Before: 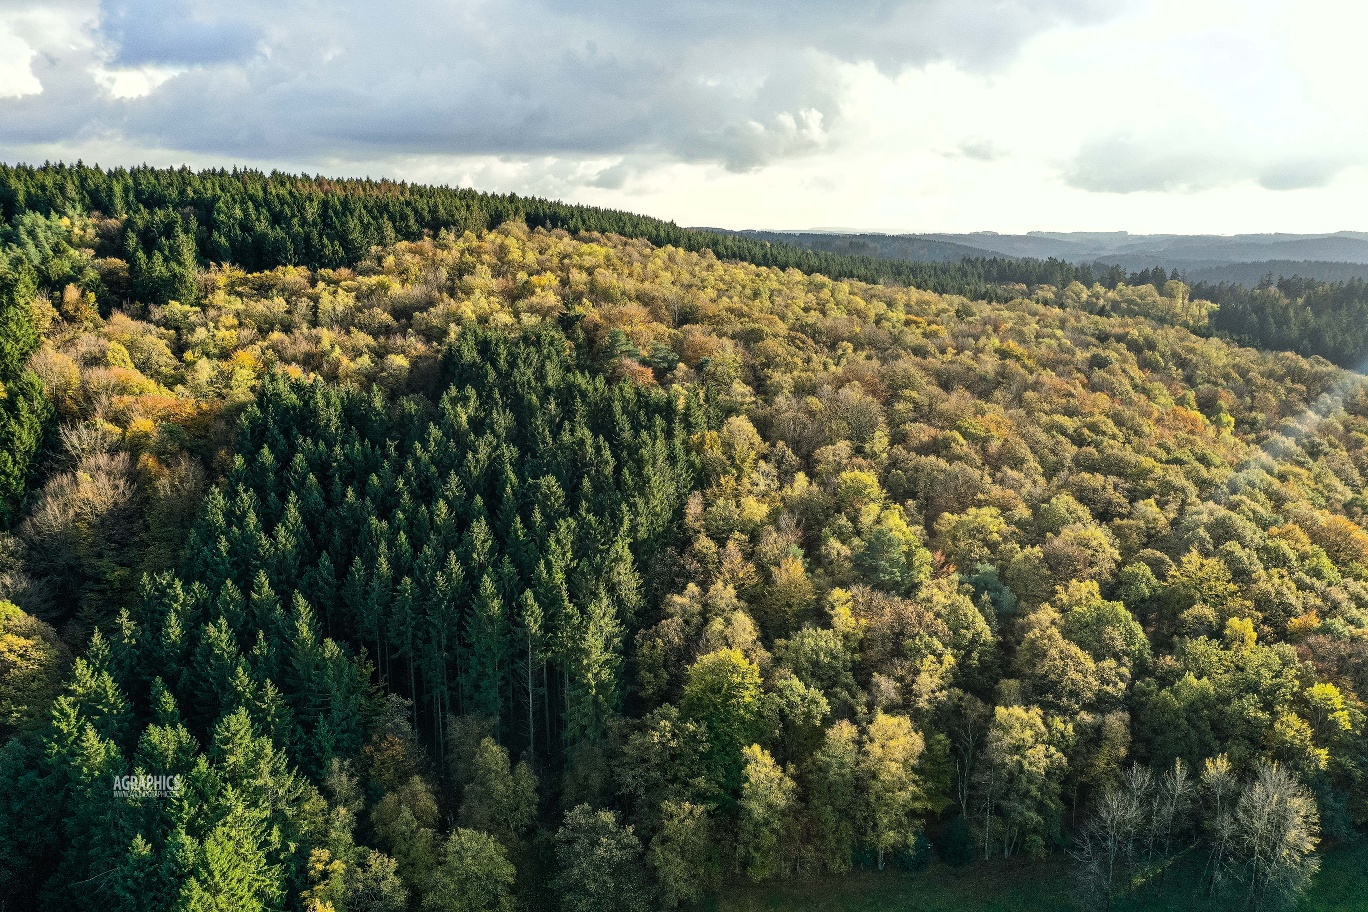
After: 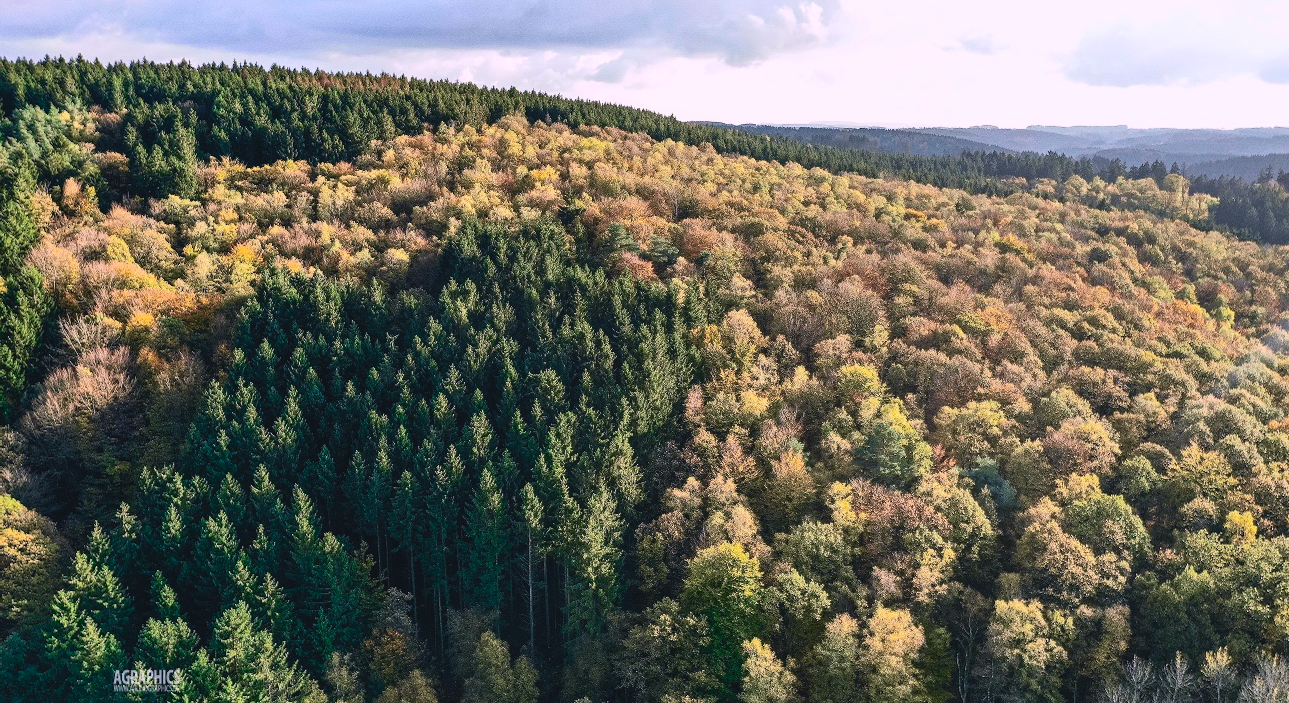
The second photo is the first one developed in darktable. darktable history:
crop and rotate: angle 0.03°, top 11.643%, right 5.651%, bottom 11.189%
tone curve: curves: ch0 [(0, 0.045) (0.155, 0.169) (0.46, 0.466) (0.751, 0.788) (1, 0.961)]; ch1 [(0, 0) (0.43, 0.408) (0.472, 0.469) (0.505, 0.503) (0.553, 0.563) (0.592, 0.581) (0.631, 0.625) (1, 1)]; ch2 [(0, 0) (0.505, 0.495) (0.55, 0.557) (0.583, 0.573) (1, 1)], color space Lab, independent channels, preserve colors none
white balance: red 1.066, blue 1.119
